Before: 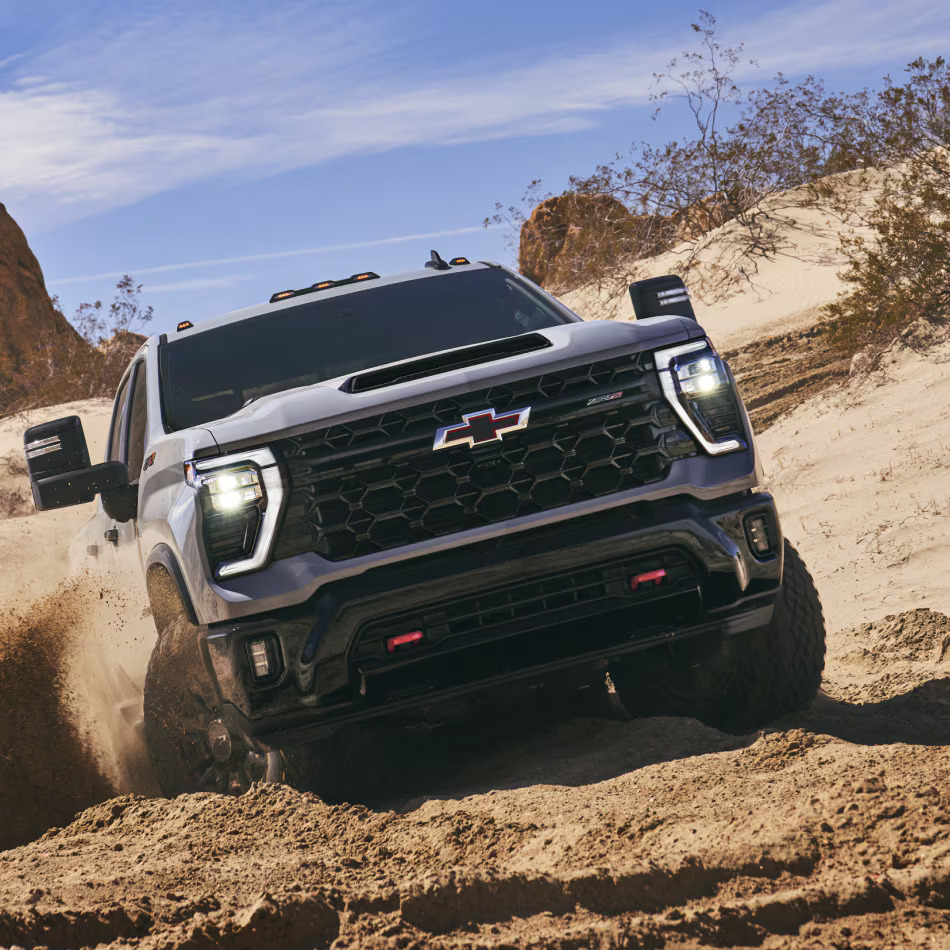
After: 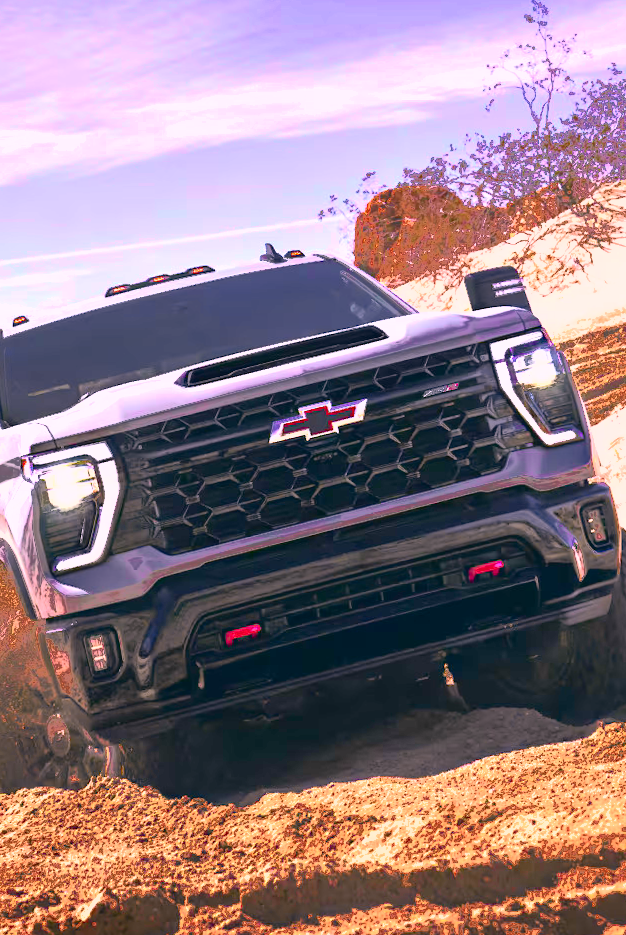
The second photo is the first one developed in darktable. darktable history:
exposure: exposure 1 EV, compensate highlight preservation false
color correction: highlights a* 11.96, highlights b* 11.58
crop: left 16.899%, right 16.556%
tone curve: curves: ch0 [(0, 0.01) (0.133, 0.057) (0.338, 0.327) (0.494, 0.55) (0.726, 0.807) (1, 1)]; ch1 [(0, 0) (0.346, 0.324) (0.45, 0.431) (0.5, 0.5) (0.522, 0.517) (0.543, 0.578) (1, 1)]; ch2 [(0, 0) (0.44, 0.424) (0.501, 0.499) (0.564, 0.611) (0.622, 0.667) (0.707, 0.746) (1, 1)], color space Lab, independent channels, preserve colors none
shadows and highlights: on, module defaults
color calibration: illuminant custom, x 0.363, y 0.385, temperature 4528.03 K
rotate and perspective: rotation -0.45°, automatic cropping original format, crop left 0.008, crop right 0.992, crop top 0.012, crop bottom 0.988
fill light: exposure -0.73 EV, center 0.69, width 2.2
